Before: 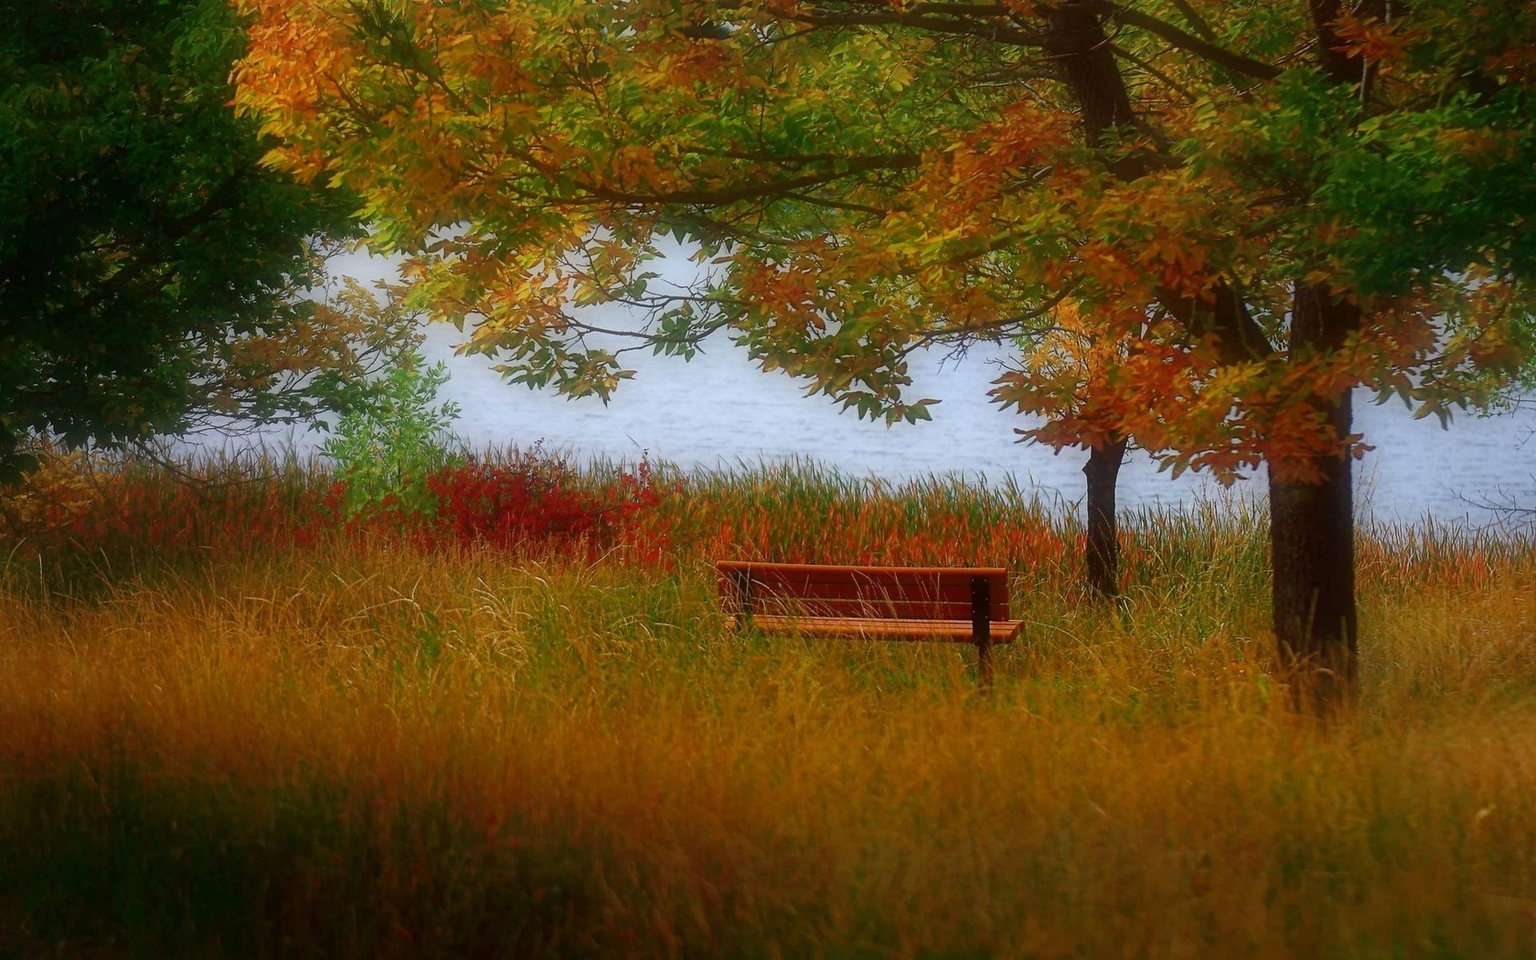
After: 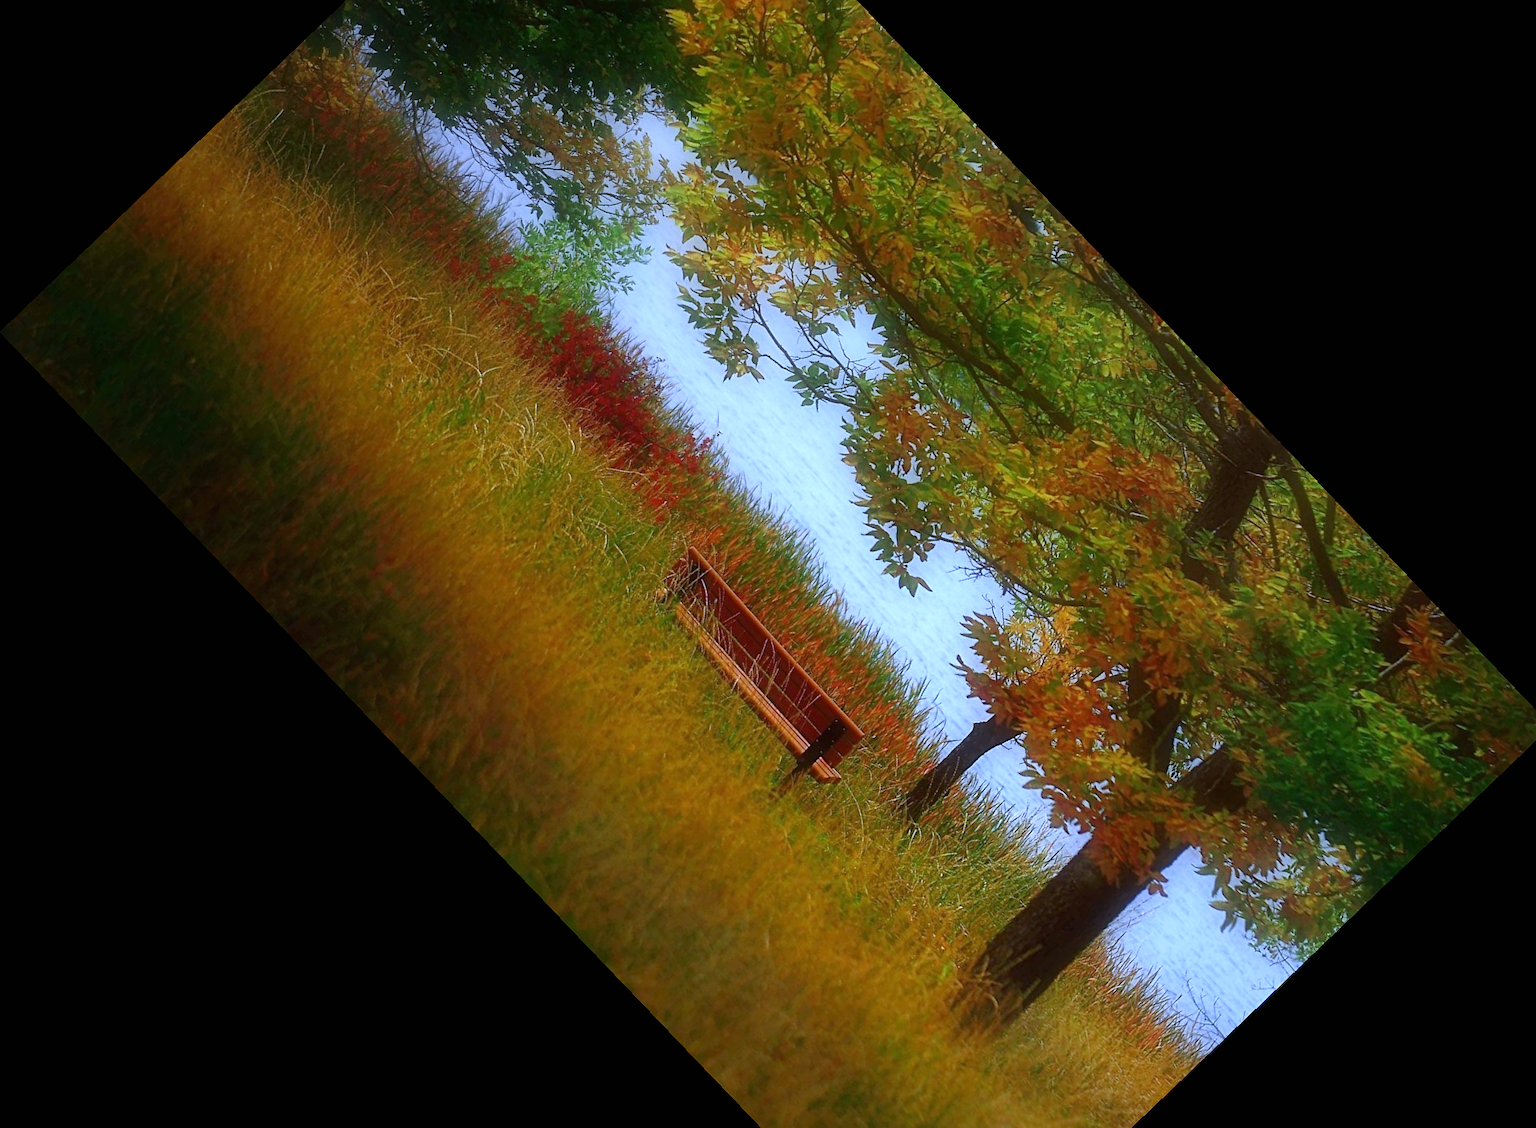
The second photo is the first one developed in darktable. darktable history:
white balance: red 0.871, blue 1.249
exposure: black level correction 0, exposure 0.7 EV, compensate exposure bias true, compensate highlight preservation false
sharpen: amount 0.2
crop and rotate: angle -46.26°, top 16.234%, right 0.912%, bottom 11.704%
graduated density: on, module defaults
